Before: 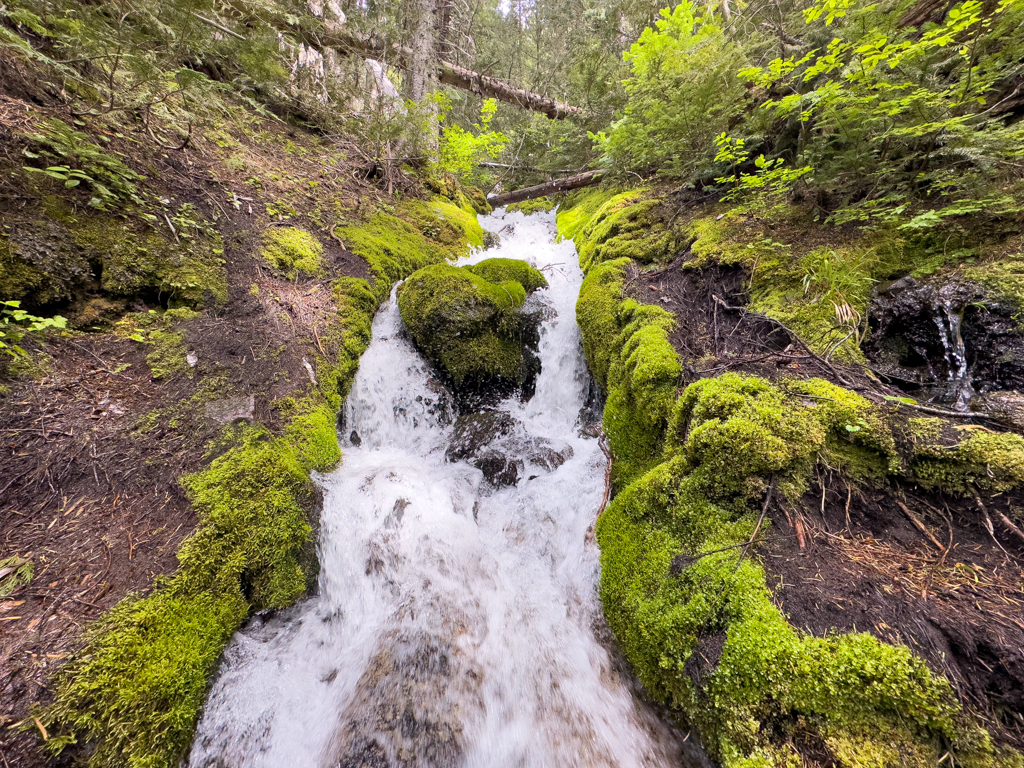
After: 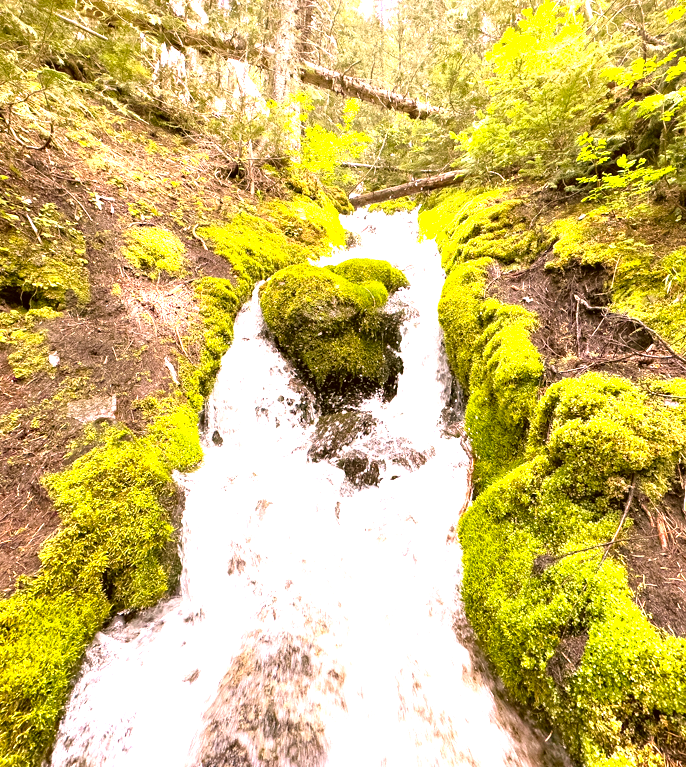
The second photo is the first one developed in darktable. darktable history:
color correction: highlights a* 8.64, highlights b* 15.68, shadows a* -0.415, shadows b* 26.35
exposure: black level correction 0, exposure 1.497 EV, compensate exposure bias true, compensate highlight preservation false
crop and rotate: left 13.555%, right 19.448%
